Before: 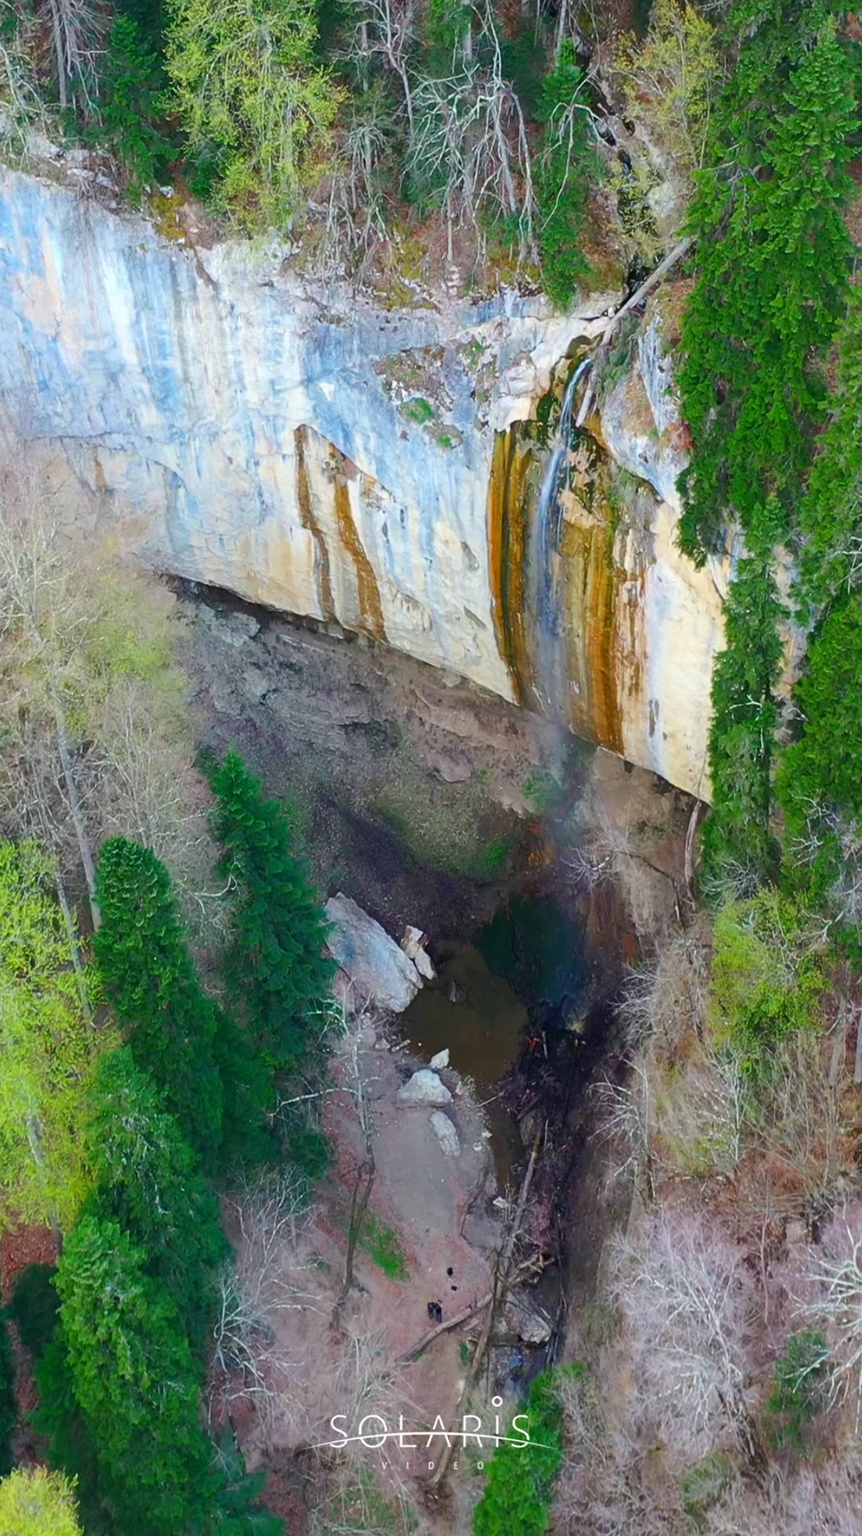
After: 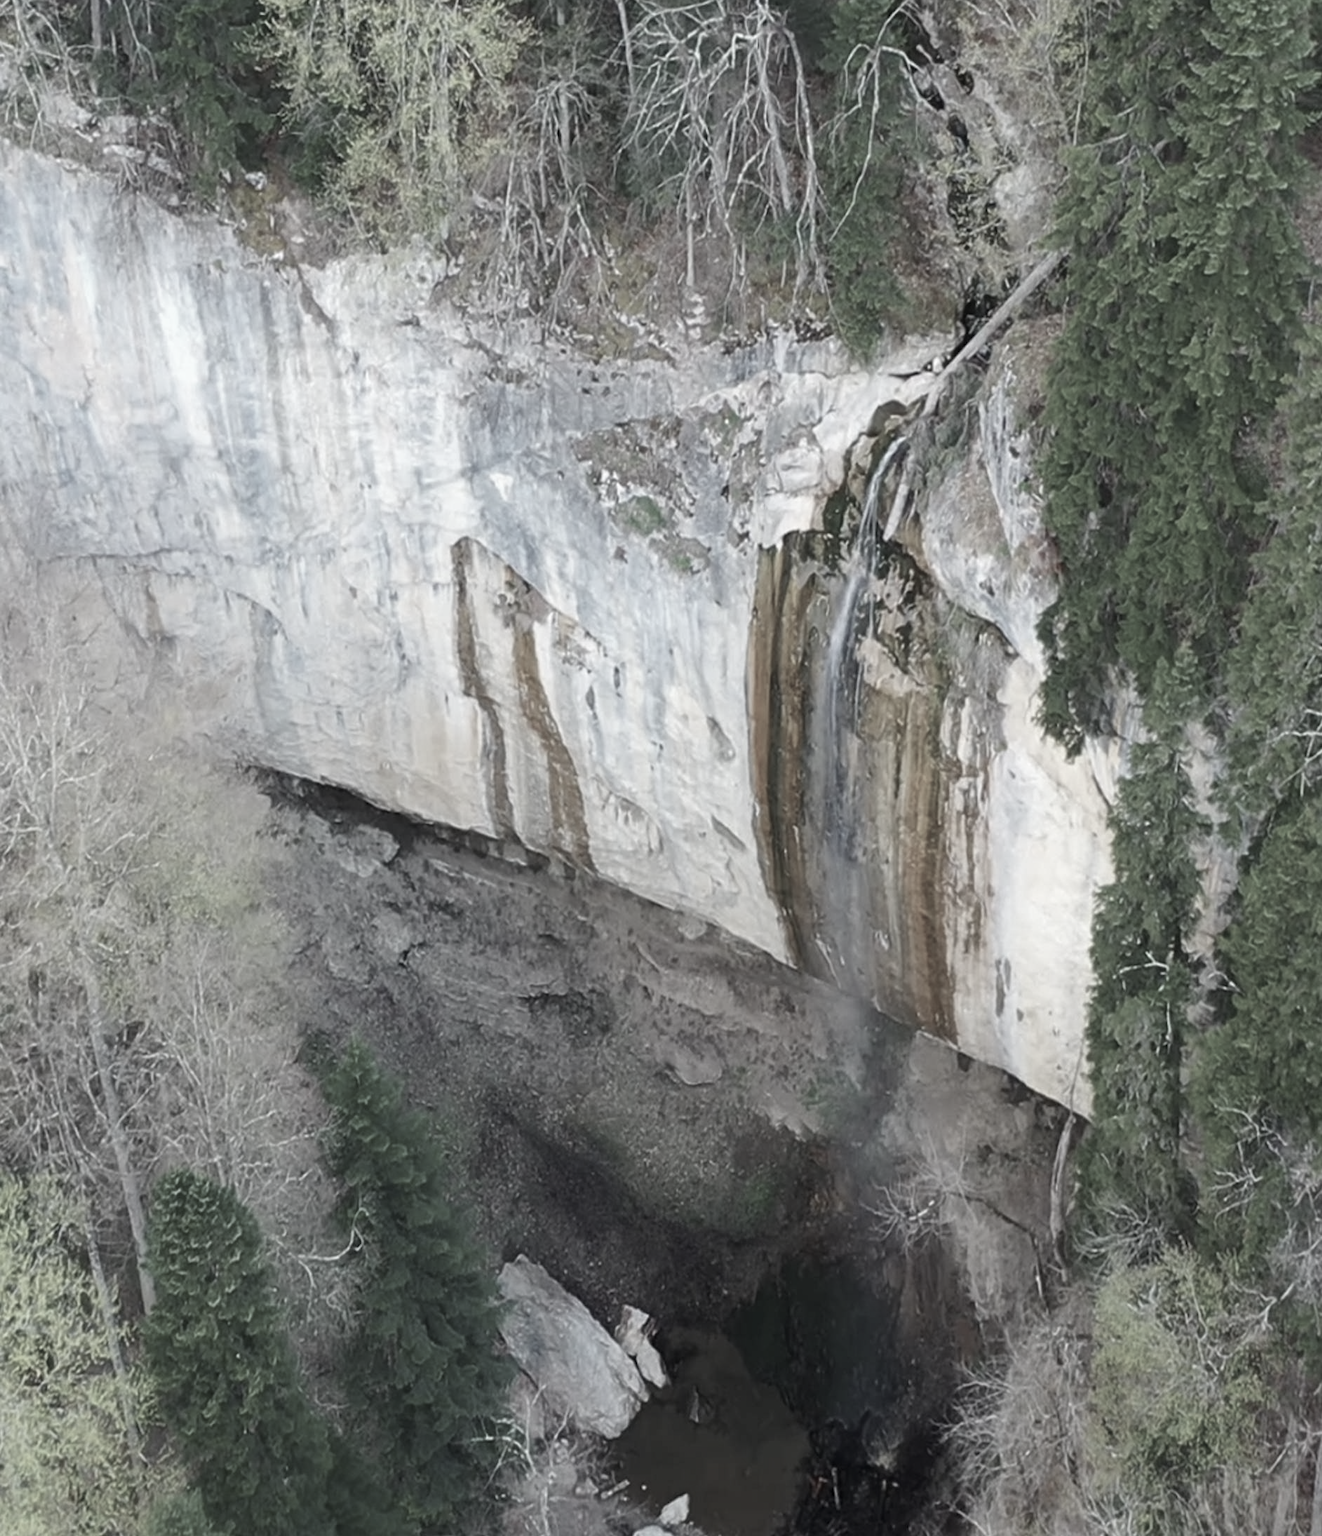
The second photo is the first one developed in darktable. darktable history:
color correction: highlights b* 0.068, saturation 0.181
crop and rotate: top 4.846%, bottom 29.905%
contrast equalizer: y [[0.5, 0.5, 0.478, 0.5, 0.5, 0.5], [0.5 ×6], [0.5 ×6], [0 ×6], [0 ×6]]
